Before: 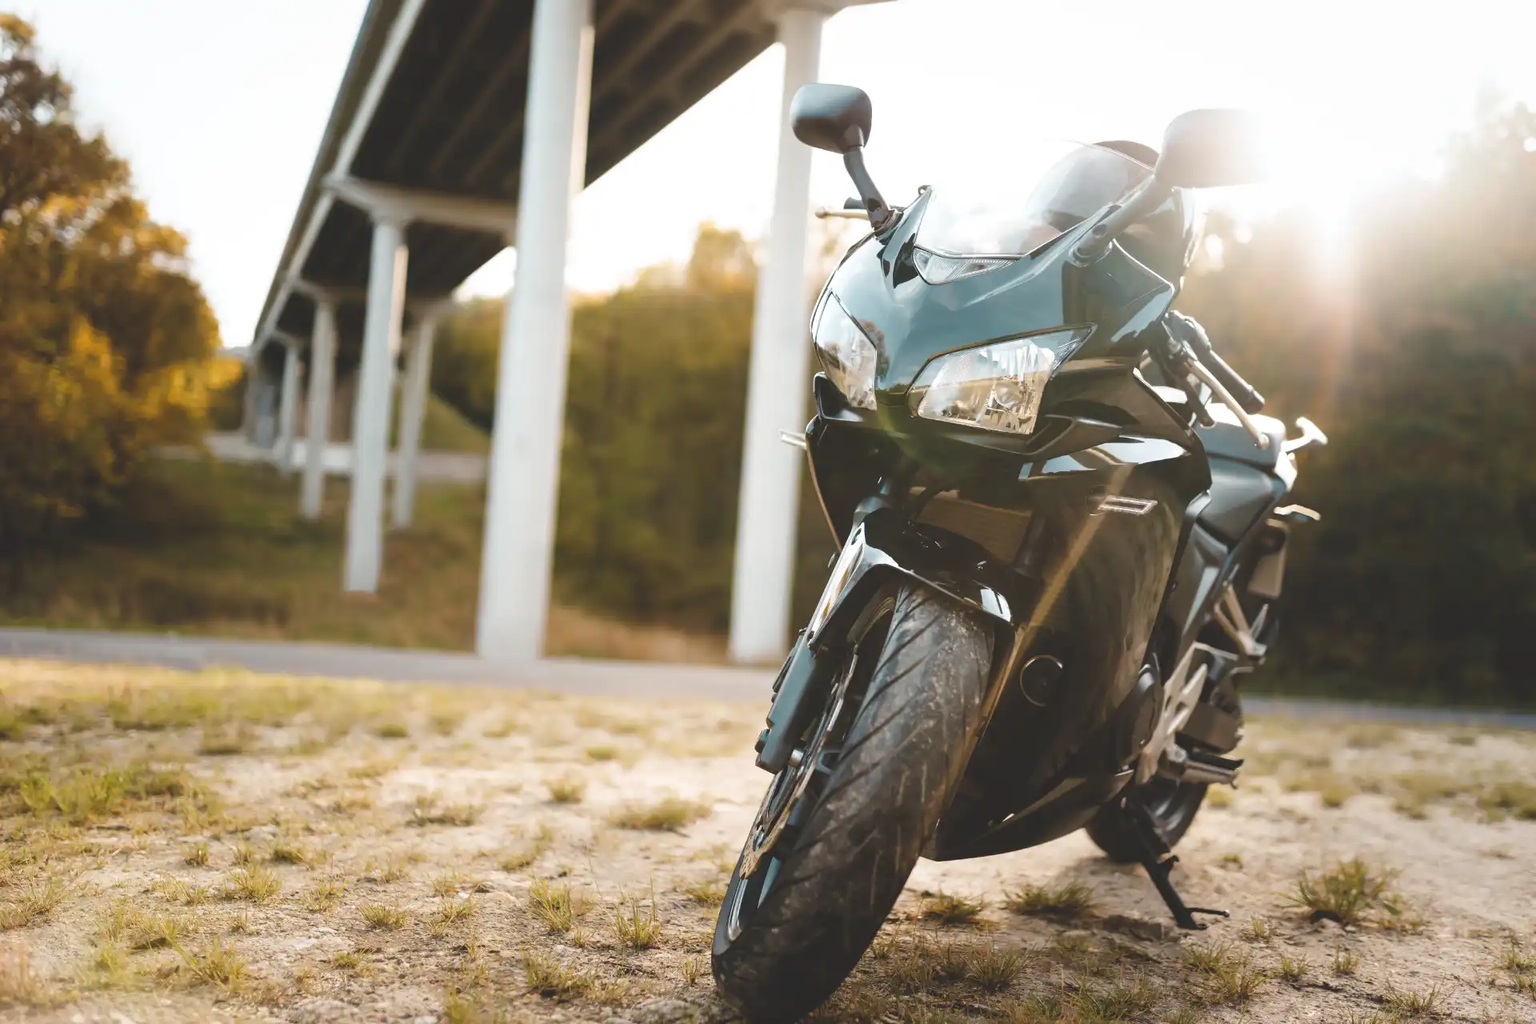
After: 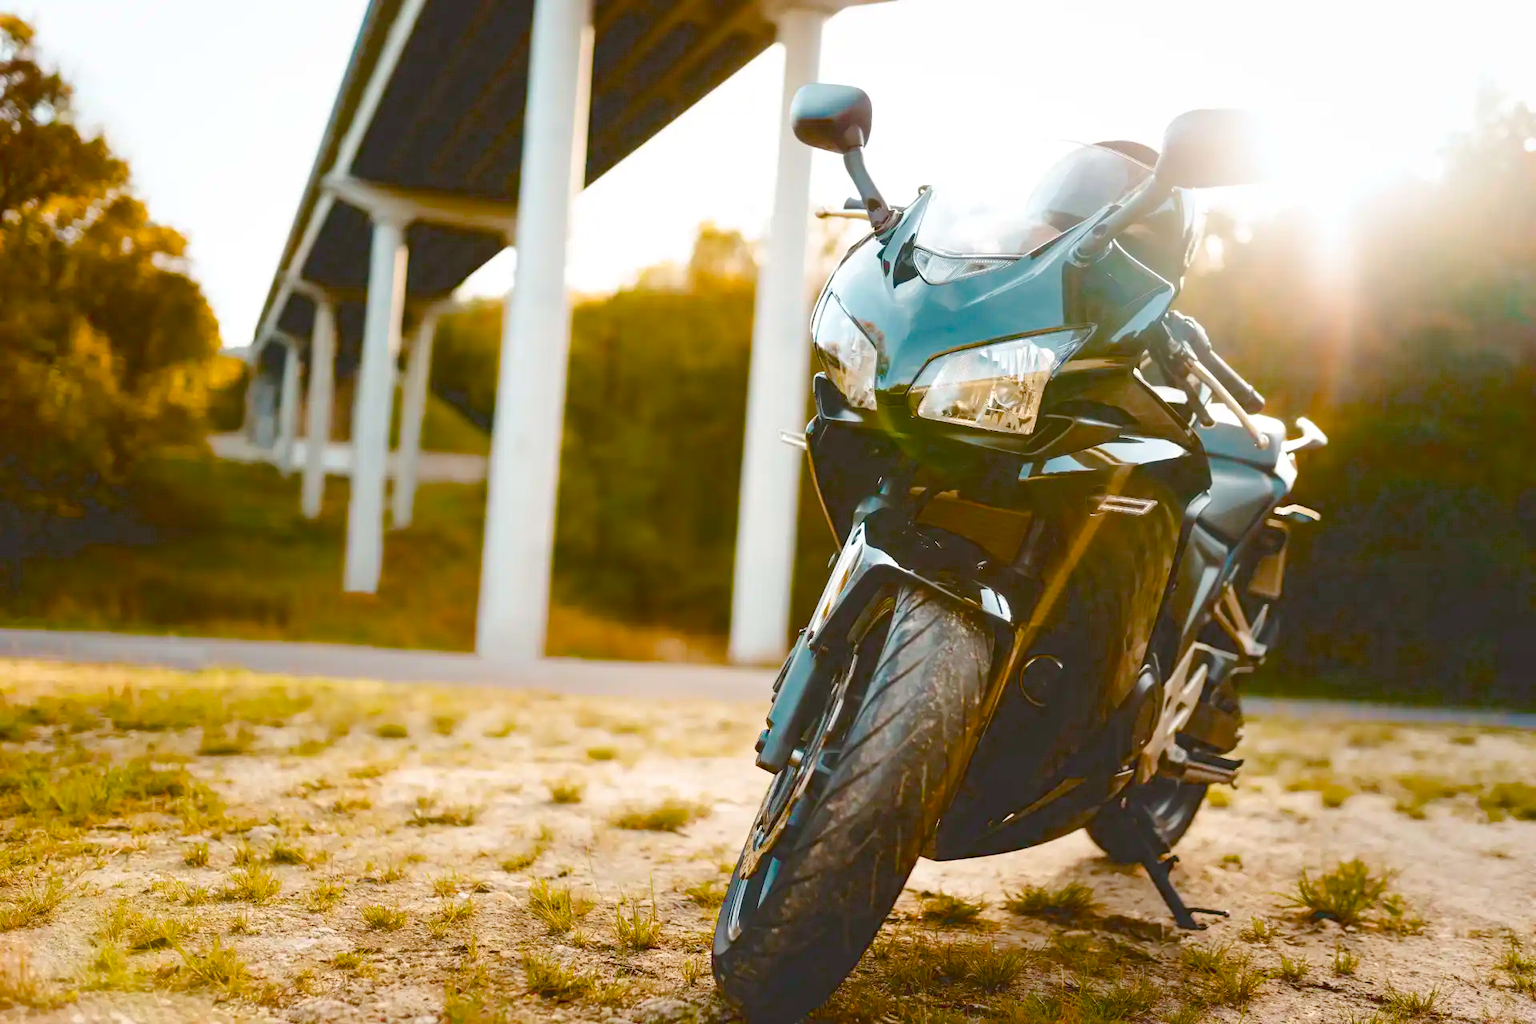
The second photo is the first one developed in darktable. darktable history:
color balance rgb: linear chroma grading › global chroma 41.996%, perceptual saturation grading › global saturation 20%, perceptual saturation grading › highlights -25.765%, perceptual saturation grading › shadows 49.852%, perceptual brilliance grading › mid-tones 11.093%, perceptual brilliance grading › shadows 15.747%, global vibrance 16.026%, saturation formula JzAzBz (2021)
